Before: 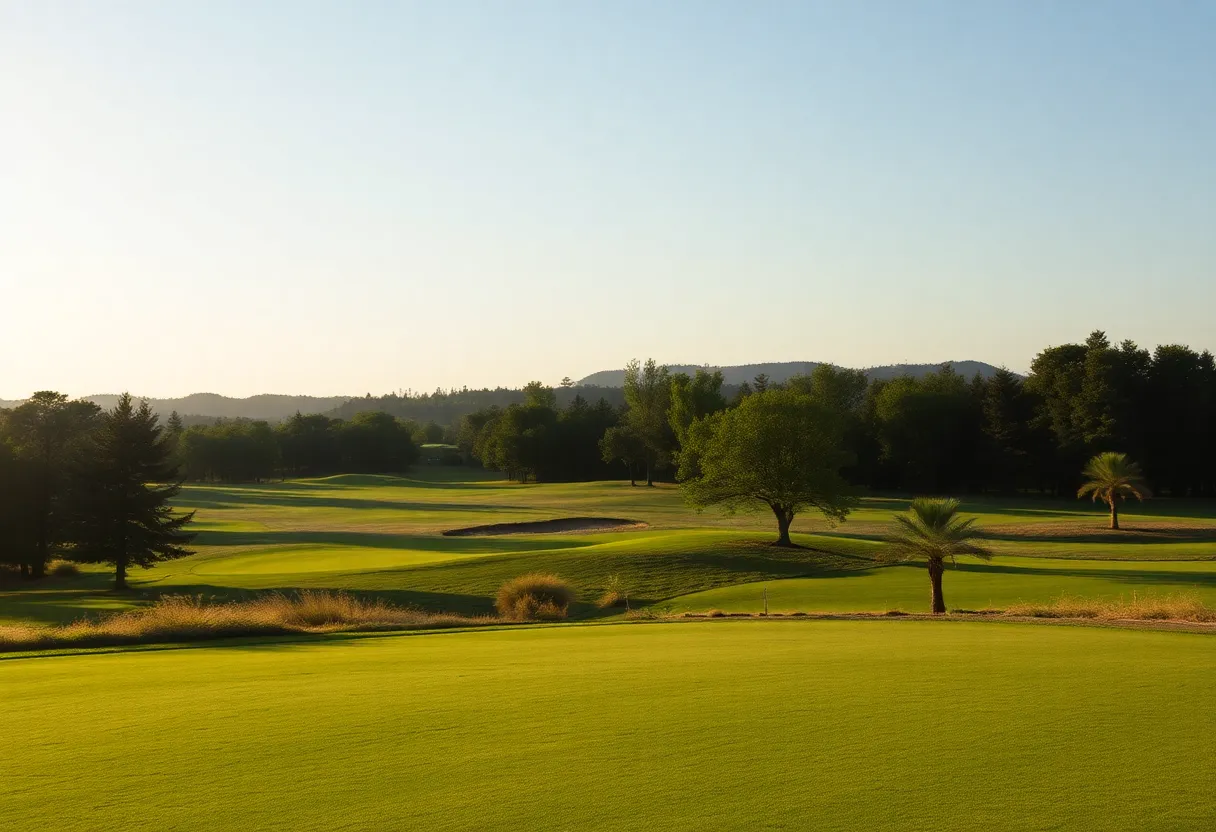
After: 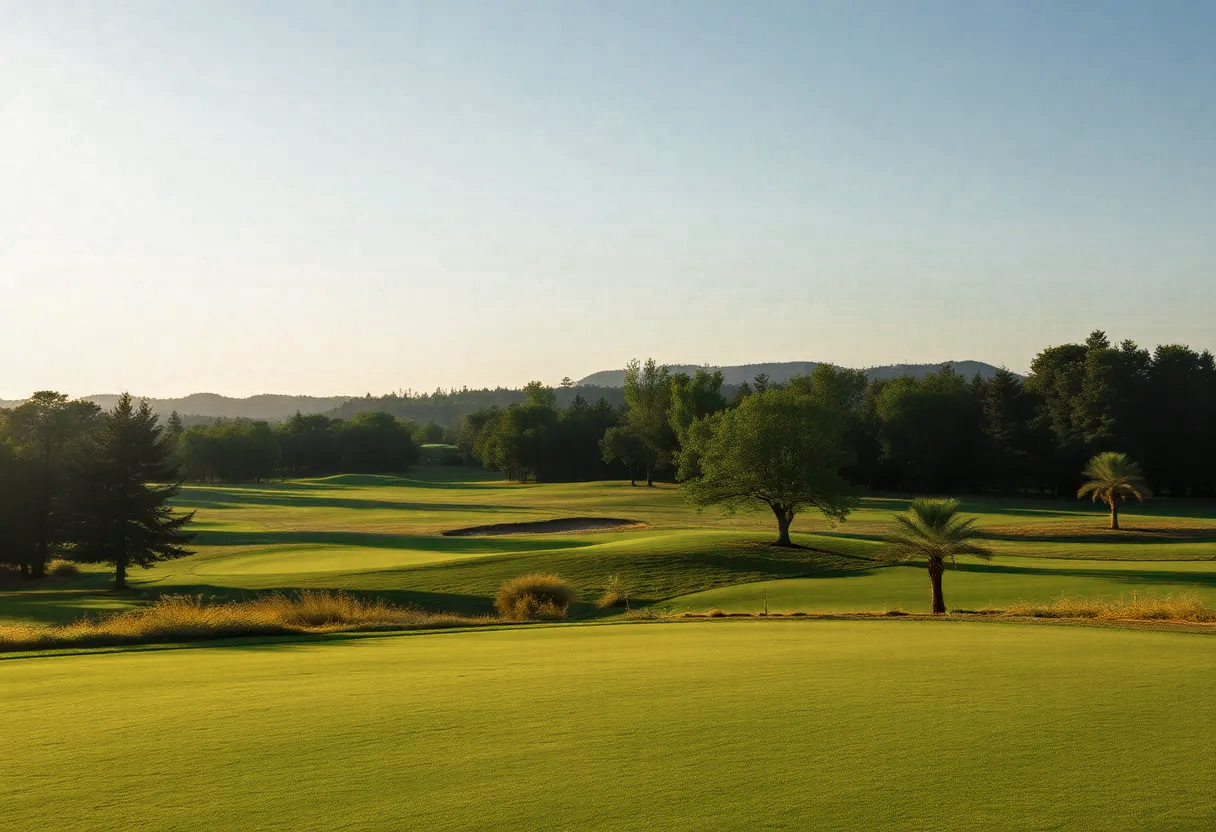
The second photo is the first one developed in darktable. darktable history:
local contrast: on, module defaults
color zones: curves: ch0 [(0, 0.5) (0.125, 0.4) (0.25, 0.5) (0.375, 0.4) (0.5, 0.4) (0.625, 0.35) (0.75, 0.35) (0.875, 0.5)]; ch1 [(0, 0.35) (0.125, 0.45) (0.25, 0.35) (0.375, 0.35) (0.5, 0.35) (0.625, 0.35) (0.75, 0.45) (0.875, 0.35)]; ch2 [(0, 0.6) (0.125, 0.5) (0.25, 0.5) (0.375, 0.6) (0.5, 0.6) (0.625, 0.5) (0.75, 0.5) (0.875, 0.5)]
color balance rgb: shadows lift › chroma 2.006%, shadows lift › hue 221.11°, perceptual saturation grading › global saturation 40.316%
